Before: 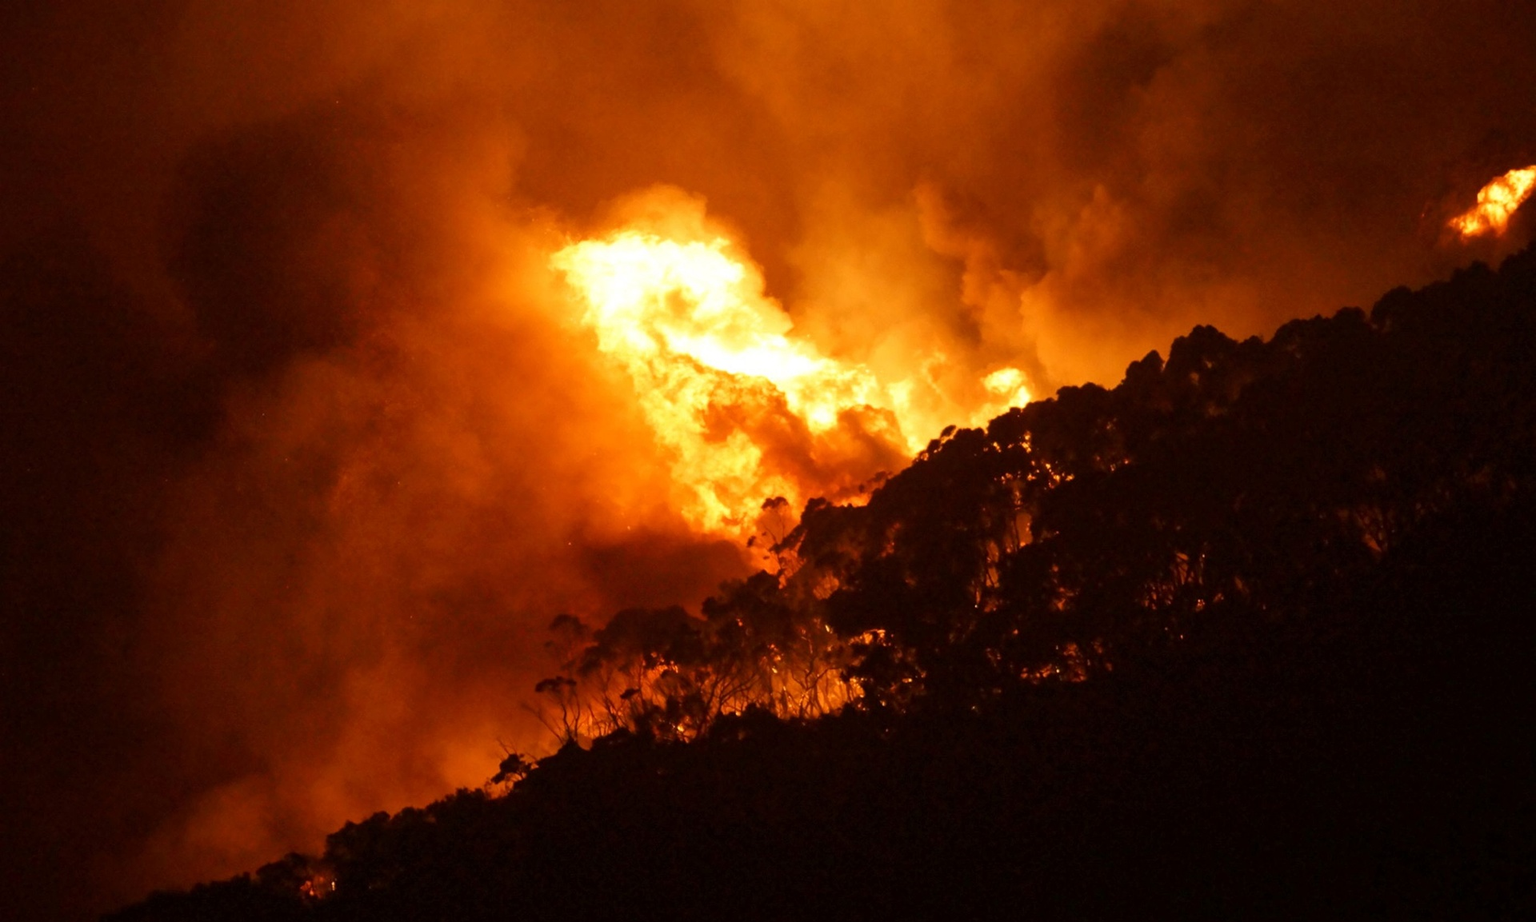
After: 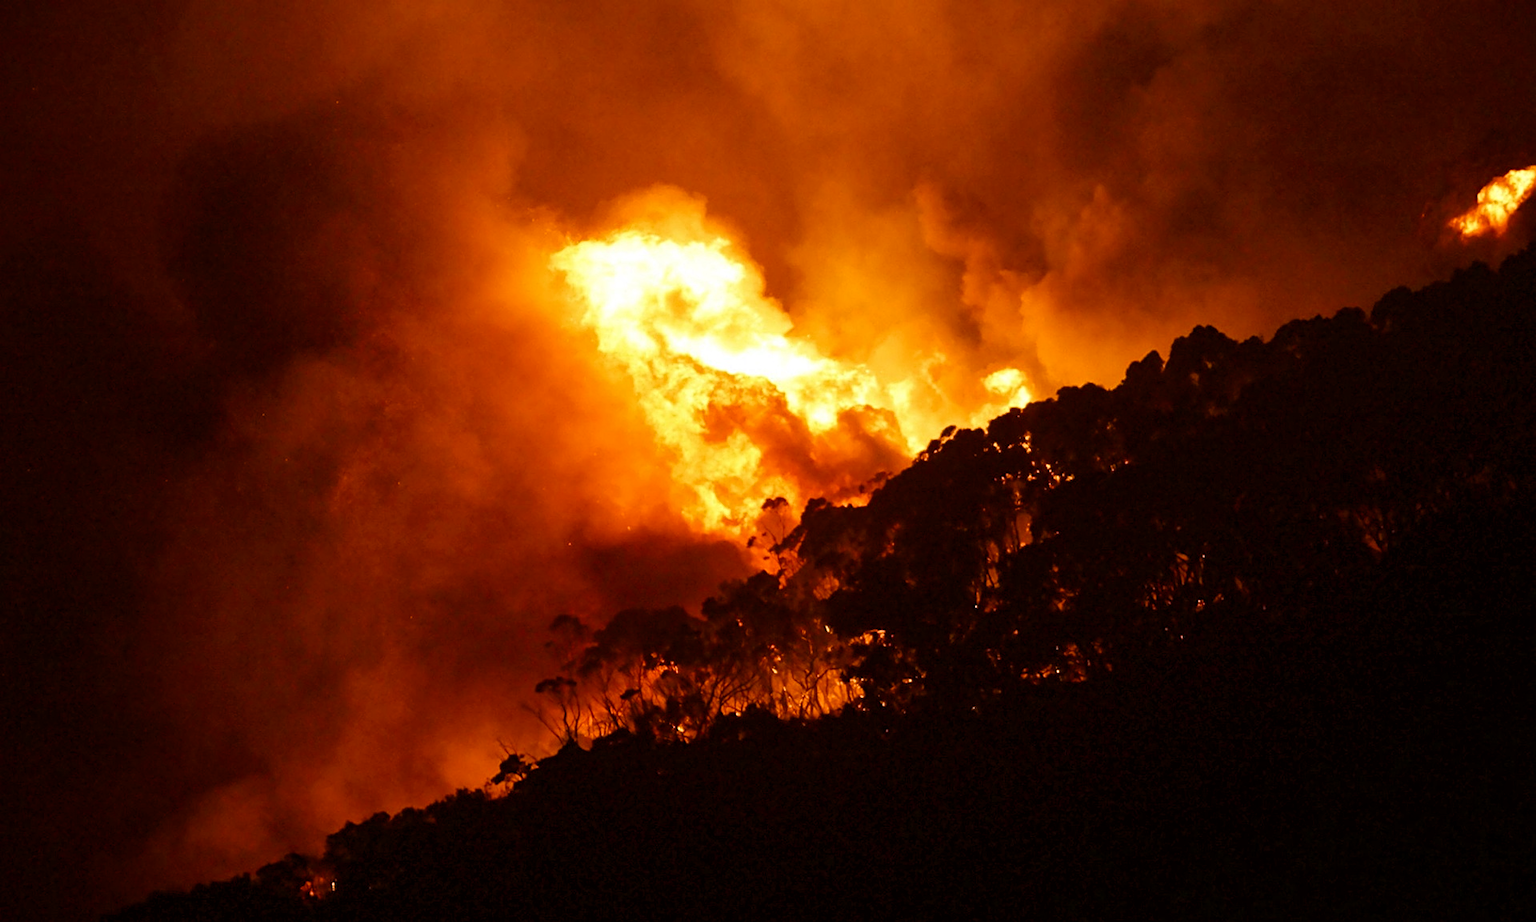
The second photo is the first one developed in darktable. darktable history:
color balance rgb: perceptual saturation grading › global saturation 20%, perceptual saturation grading › highlights -25%, perceptual saturation grading › shadows 50%
sharpen: on, module defaults
haze removal: compatibility mode true, adaptive false
